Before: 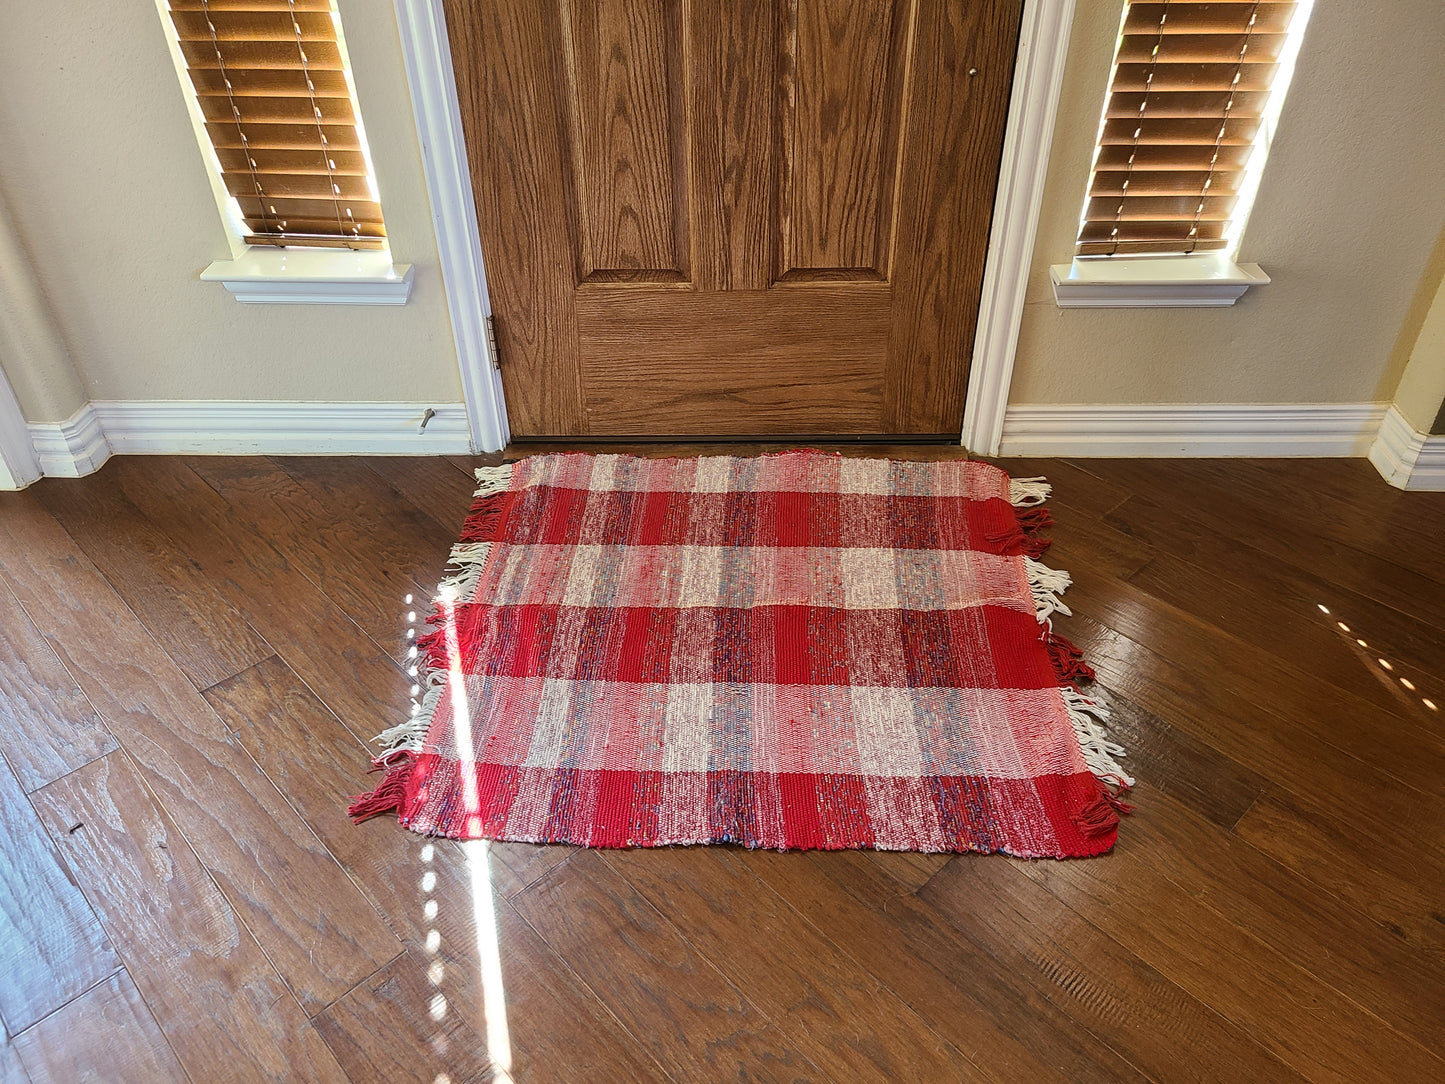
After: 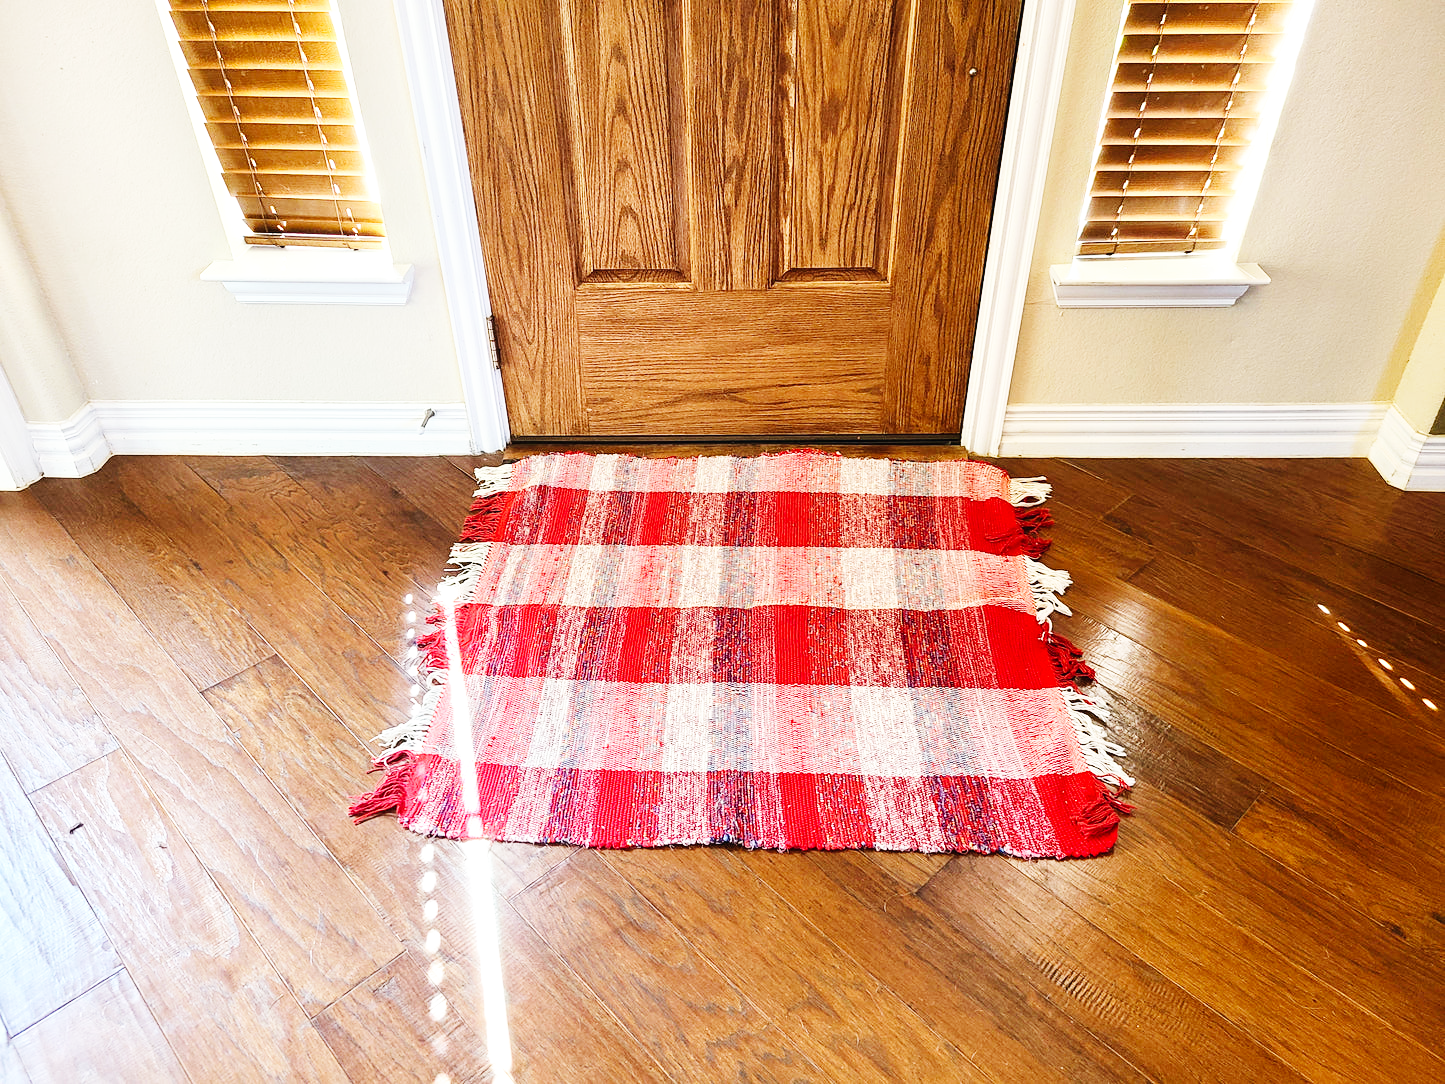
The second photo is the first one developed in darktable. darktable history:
exposure: exposure 0.207 EV, compensate highlight preservation false
base curve: curves: ch0 [(0, 0.003) (0.001, 0.002) (0.006, 0.004) (0.02, 0.022) (0.048, 0.086) (0.094, 0.234) (0.162, 0.431) (0.258, 0.629) (0.385, 0.8) (0.548, 0.918) (0.751, 0.988) (1, 1)], preserve colors none
